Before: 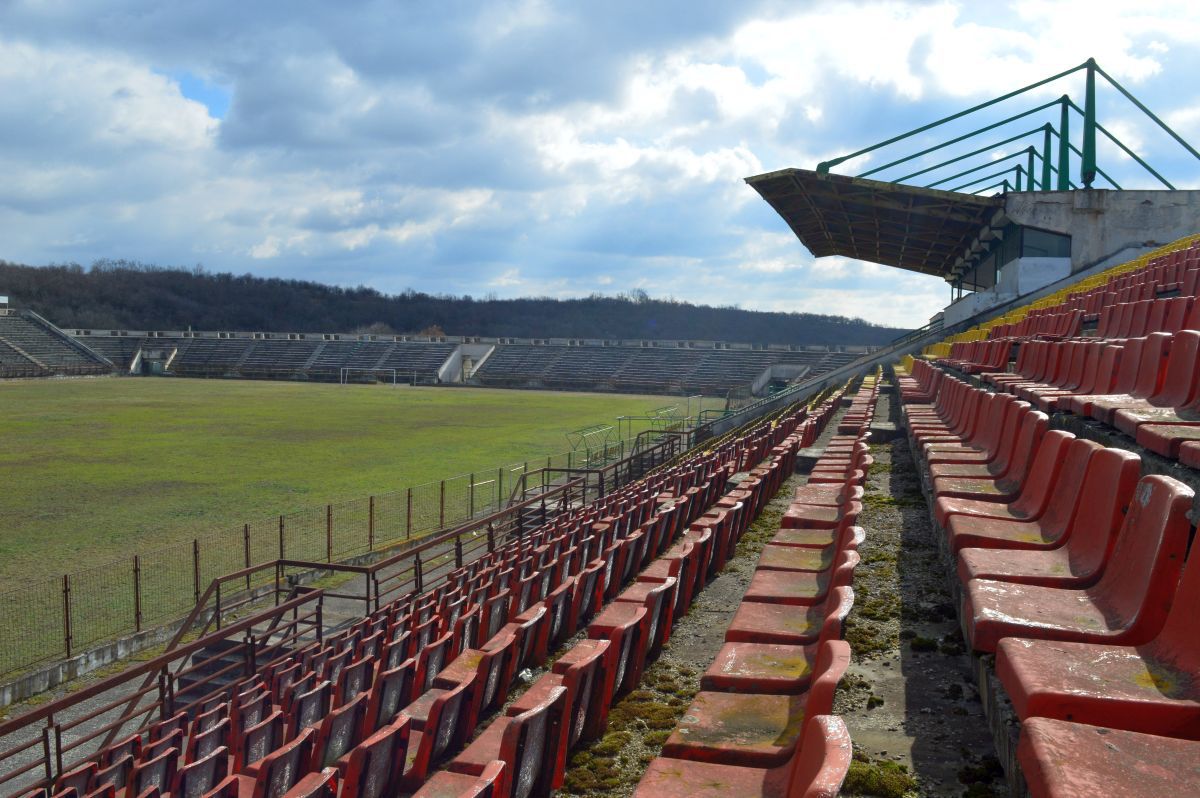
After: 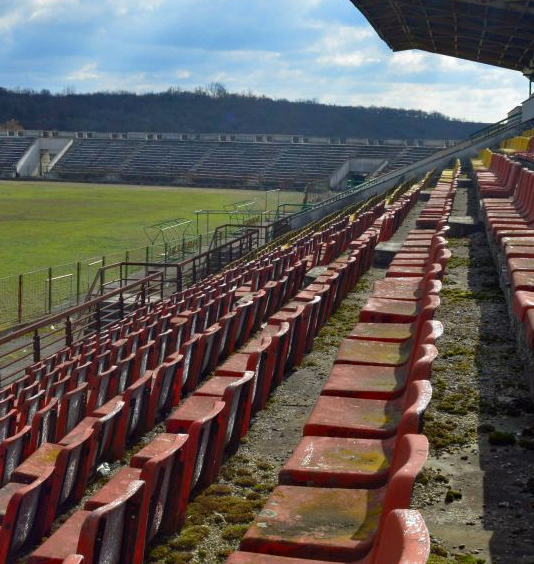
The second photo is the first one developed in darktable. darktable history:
haze removal: compatibility mode true
crop: left 35.233%, top 25.919%, right 20.199%, bottom 3.387%
